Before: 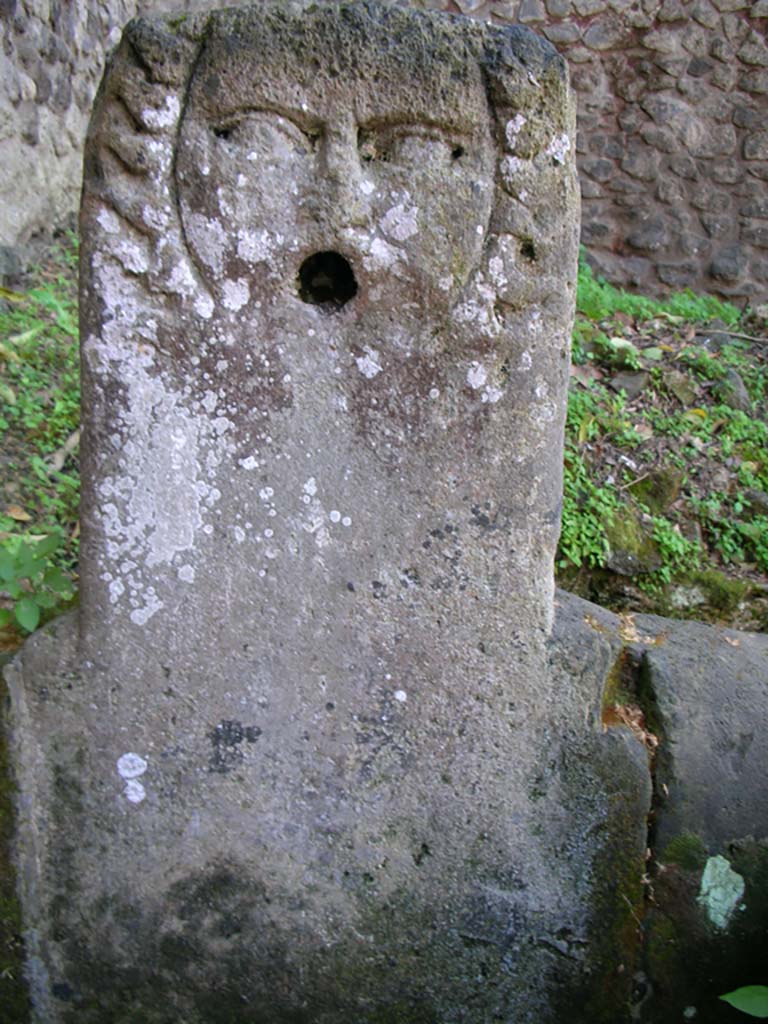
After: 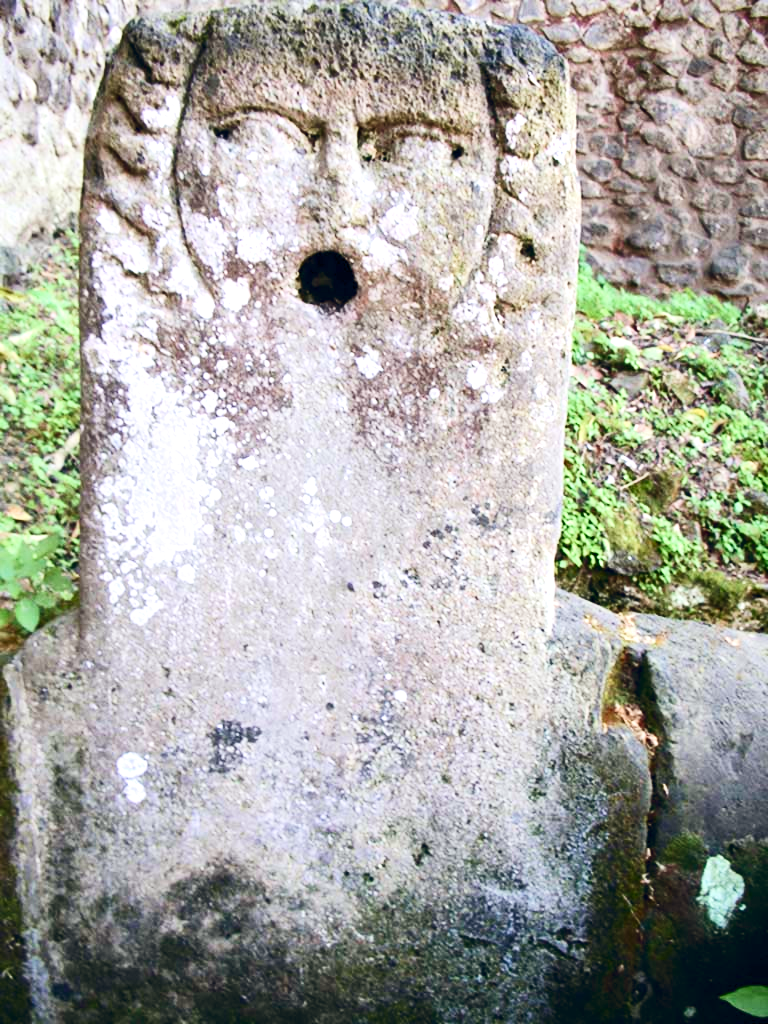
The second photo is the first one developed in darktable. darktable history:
velvia: on, module defaults
color balance rgb: power › chroma 0.692%, power › hue 60°, global offset › chroma 0.123%, global offset › hue 253.3°, perceptual saturation grading › global saturation 0.439%, perceptual saturation grading › highlights -25.039%, perceptual saturation grading › shadows 29.665%
exposure: black level correction 0, exposure 0.952 EV, compensate highlight preservation false
contrast brightness saturation: contrast 0.28
base curve: curves: ch0 [(0, 0) (0.472, 0.508) (1, 1)], preserve colors none
